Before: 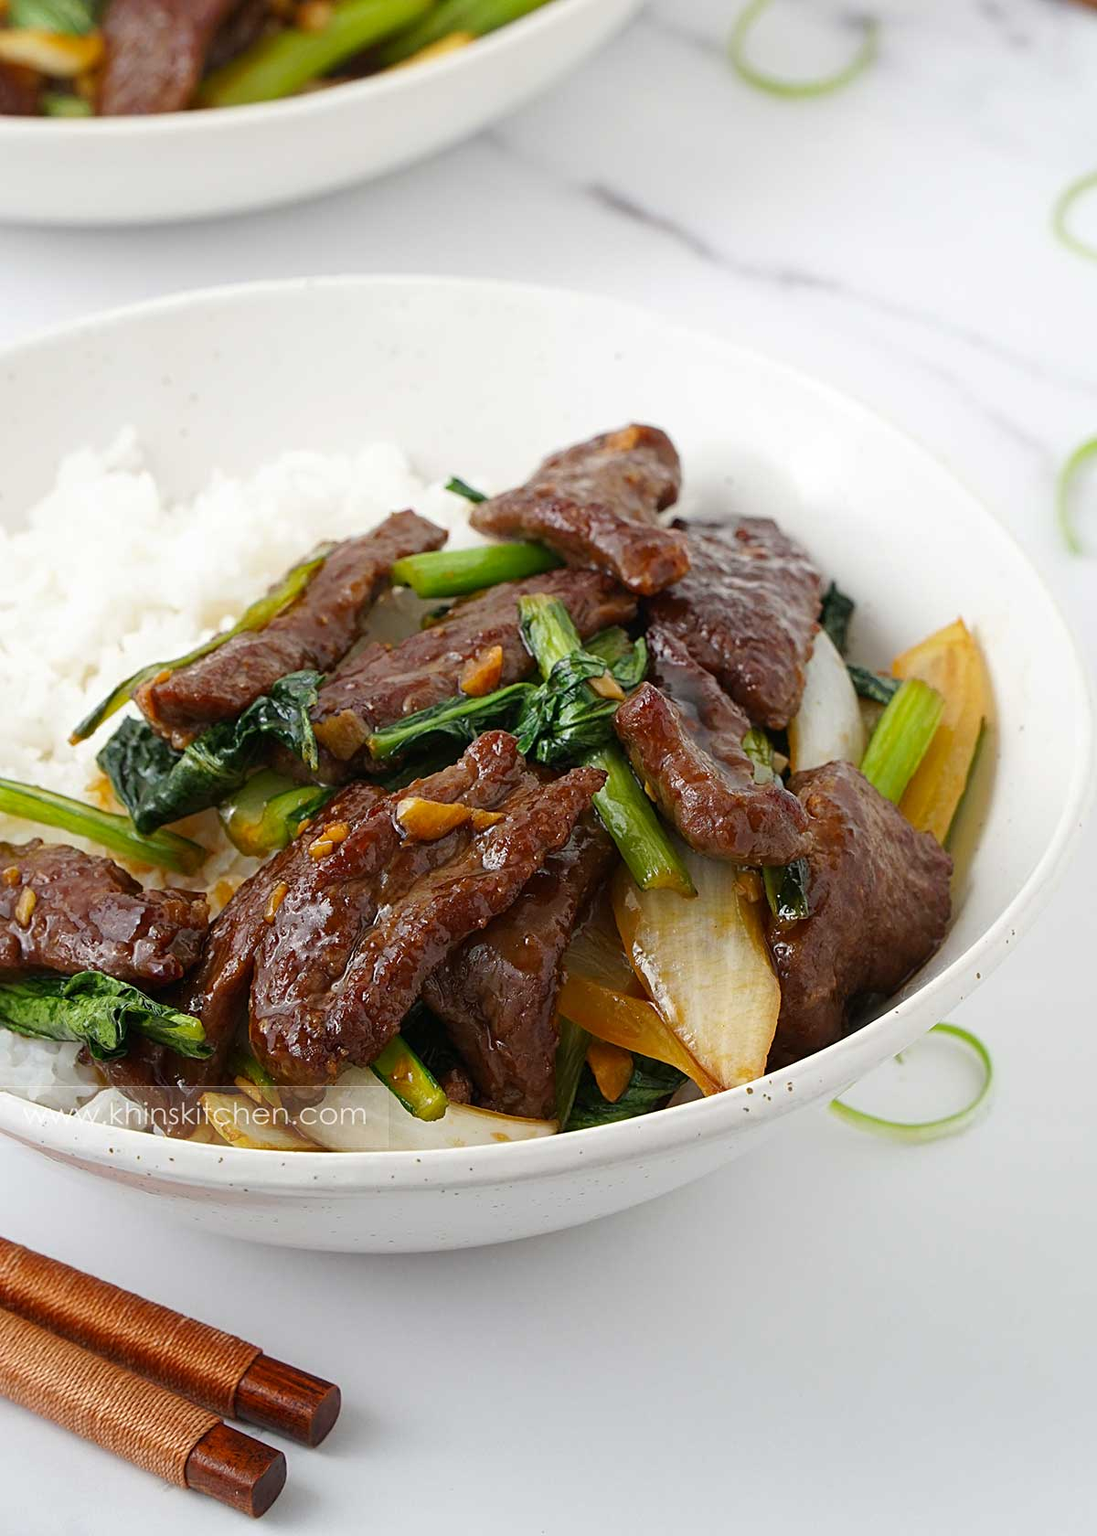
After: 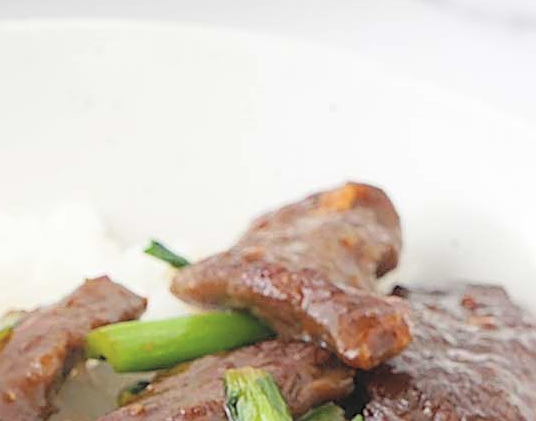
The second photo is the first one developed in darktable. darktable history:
sharpen: on, module defaults
contrast equalizer: y [[0.5, 0.488, 0.462, 0.461, 0.491, 0.5], [0.5 ×6], [0.5 ×6], [0 ×6], [0 ×6]]
color balance: mode lift, gamma, gain (sRGB)
contrast brightness saturation: brightness 0.28
crop: left 28.64%, top 16.832%, right 26.637%, bottom 58.055%
